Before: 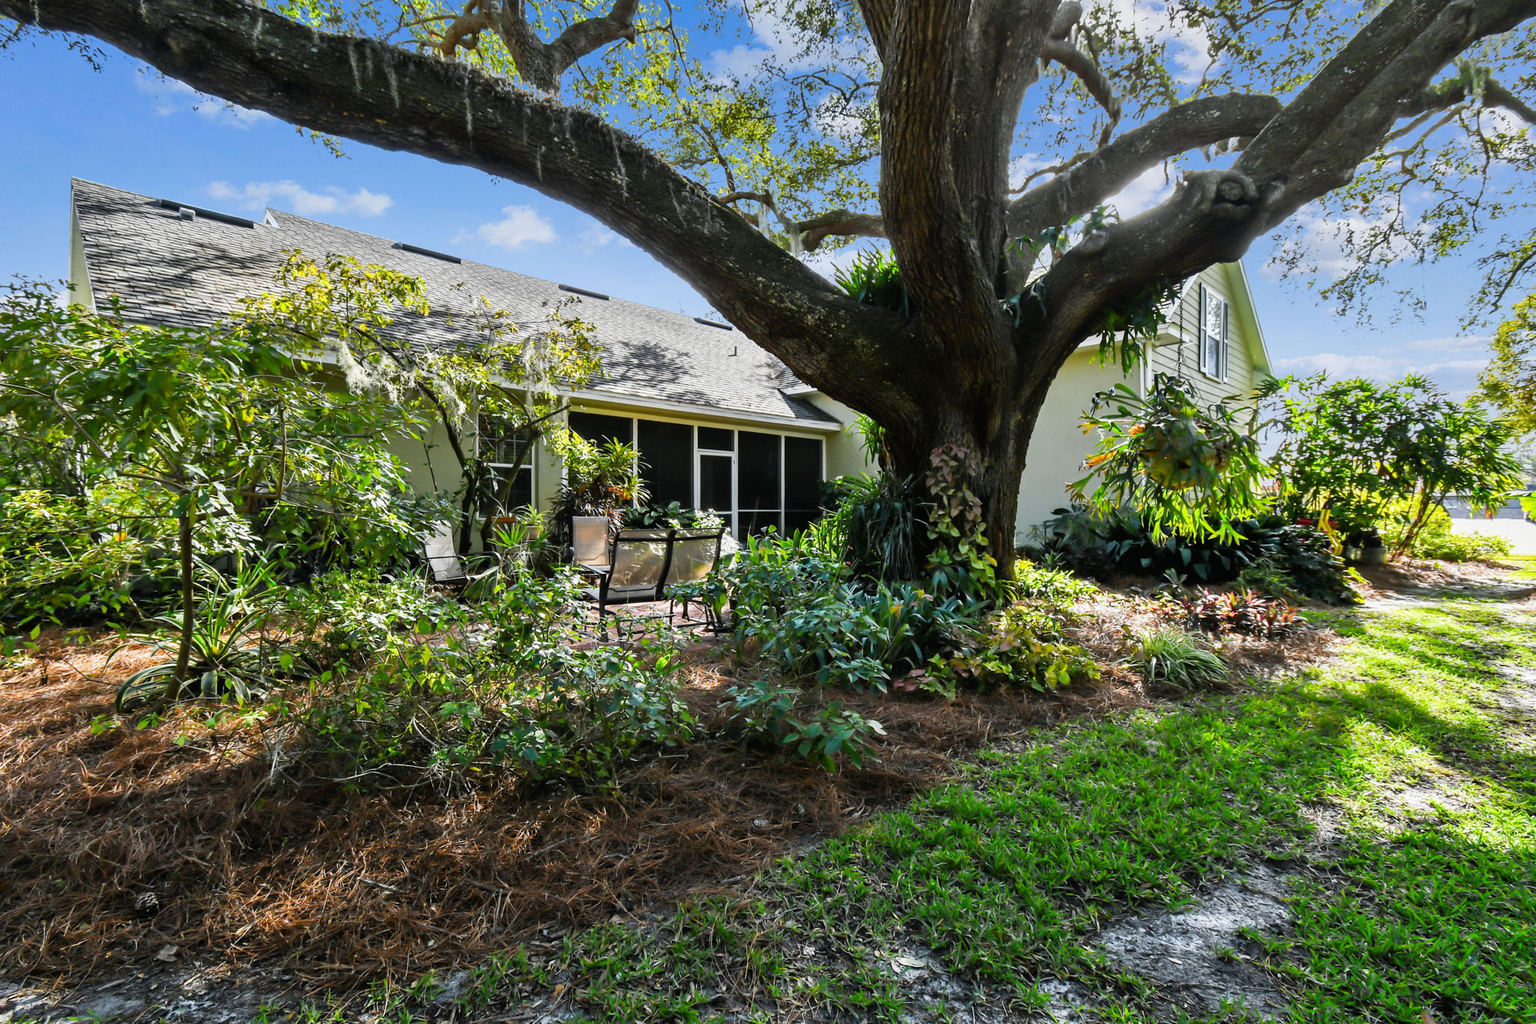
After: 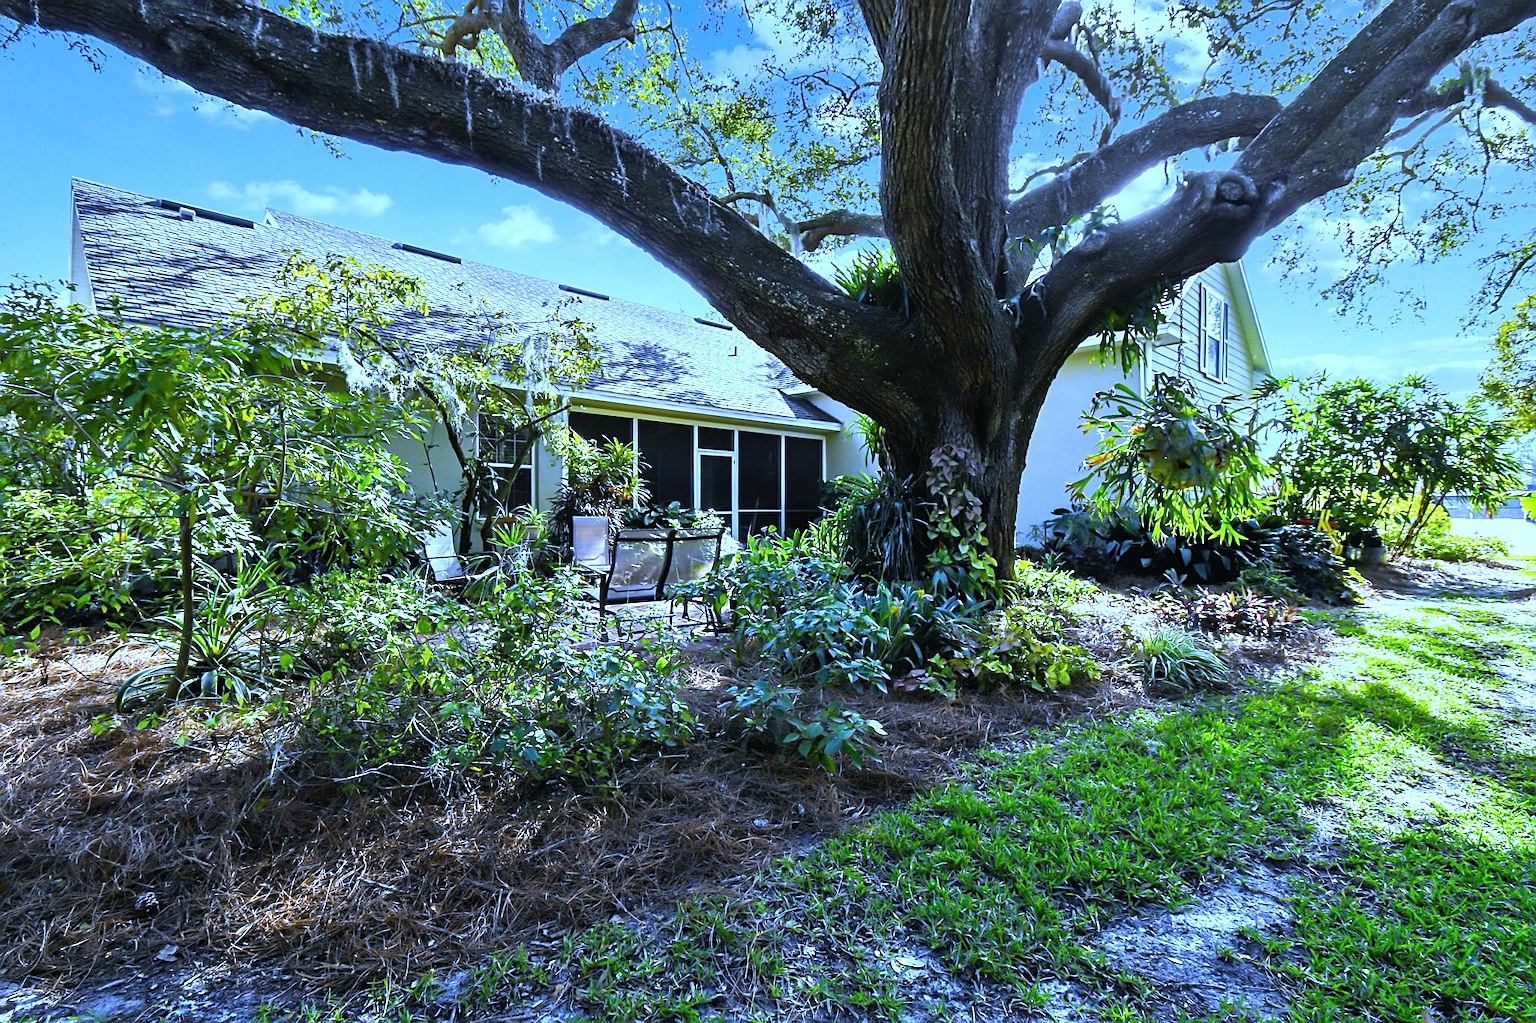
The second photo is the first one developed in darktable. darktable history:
exposure: black level correction 0, exposure 0.5 EV, compensate highlight preservation false
sharpen: on, module defaults
white balance: red 0.766, blue 1.537
